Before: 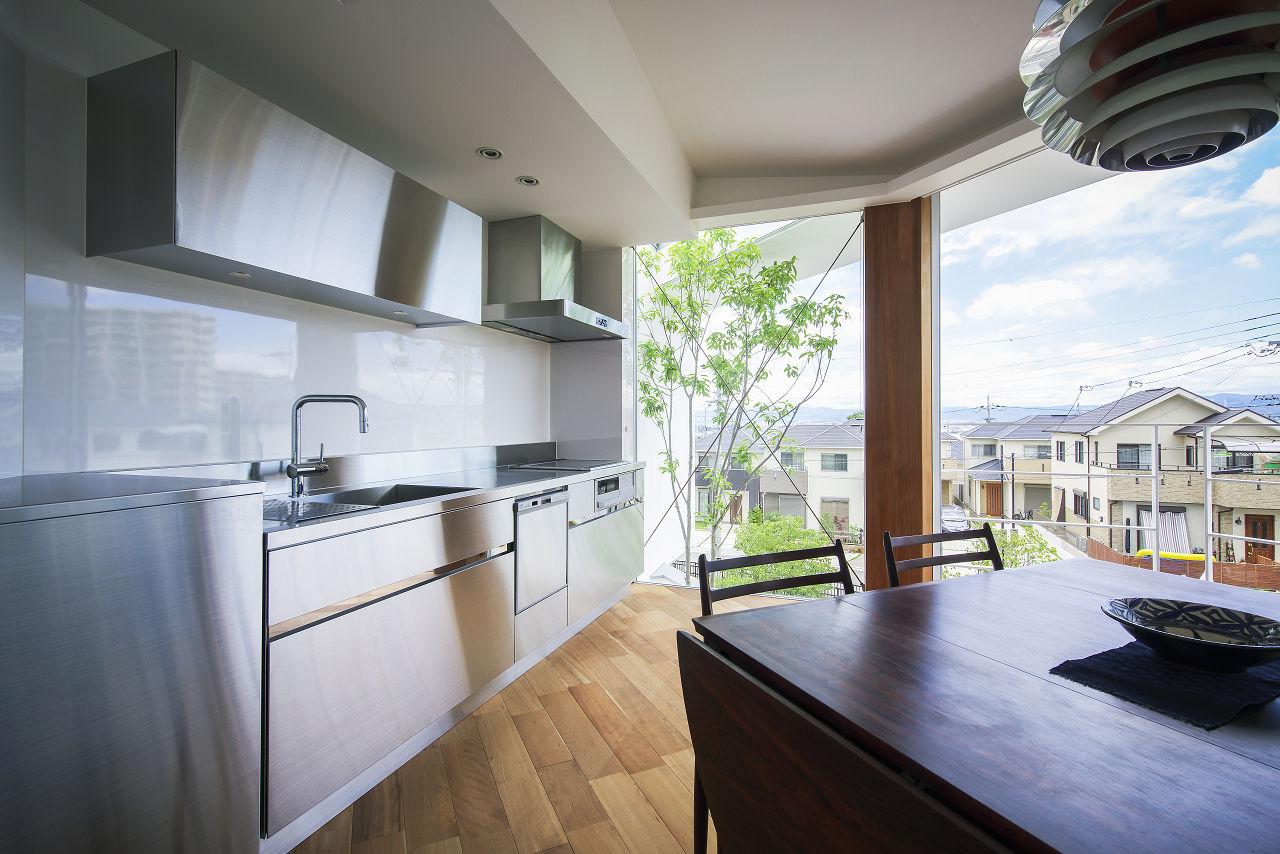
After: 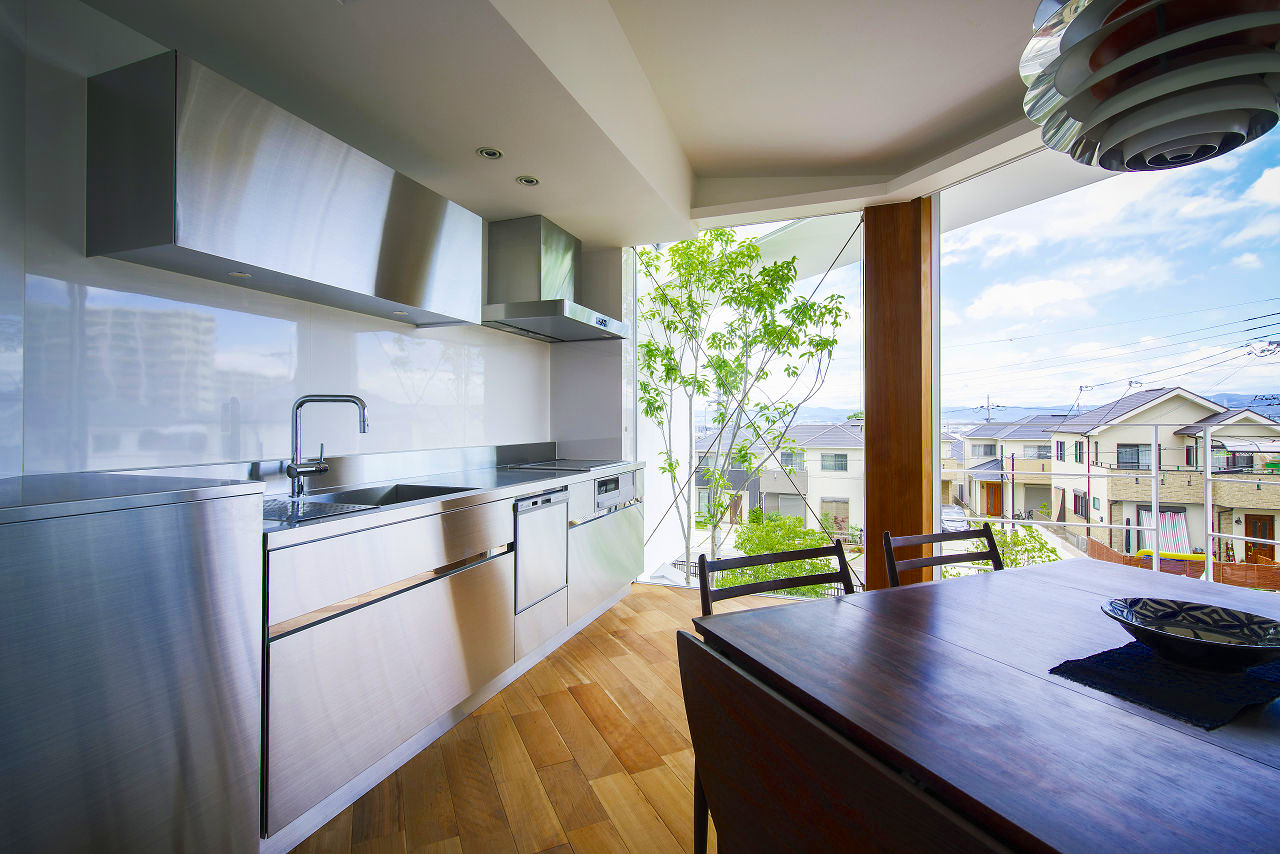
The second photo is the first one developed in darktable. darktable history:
color balance rgb: perceptual saturation grading › global saturation 29.489%, global vibrance 16.846%, saturation formula JzAzBz (2021)
